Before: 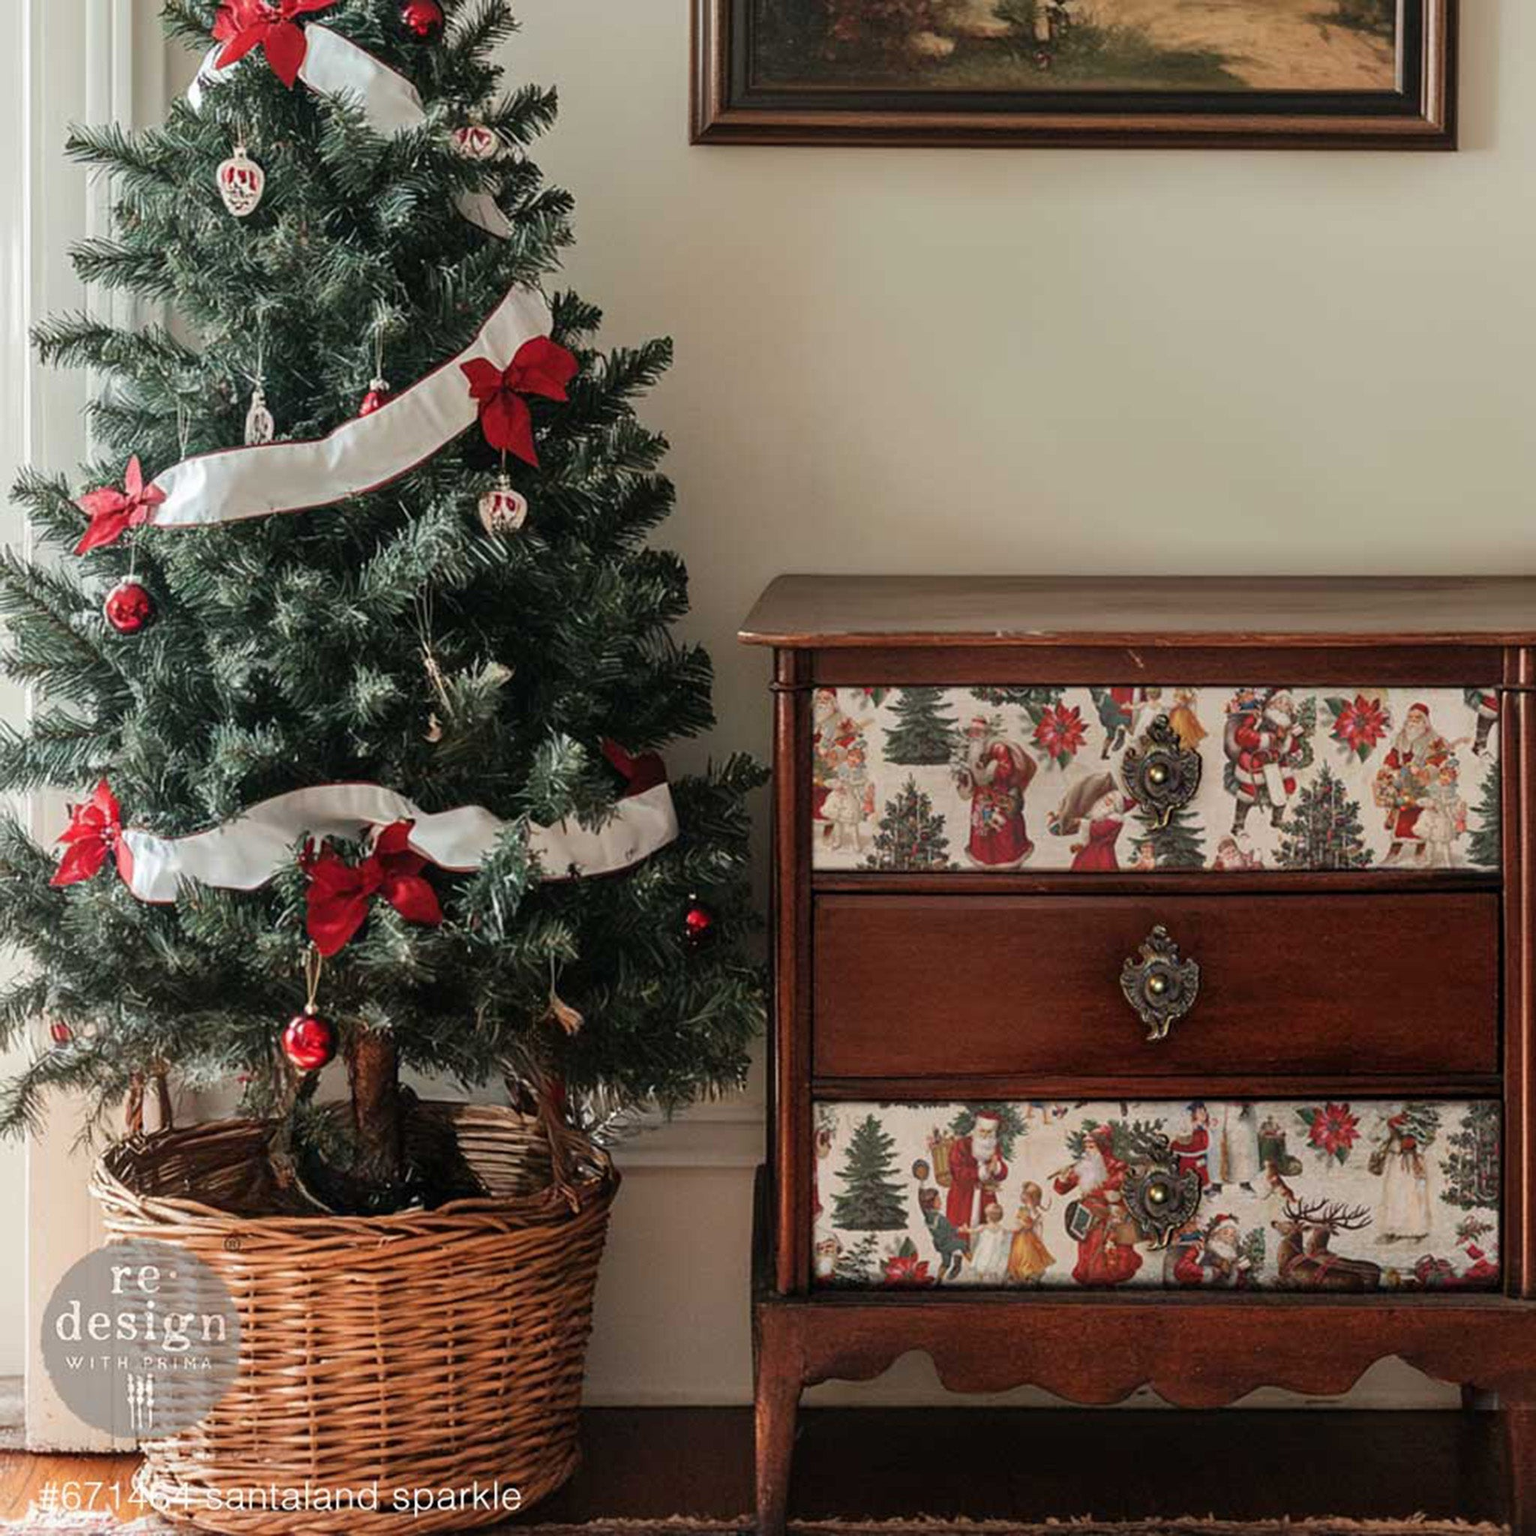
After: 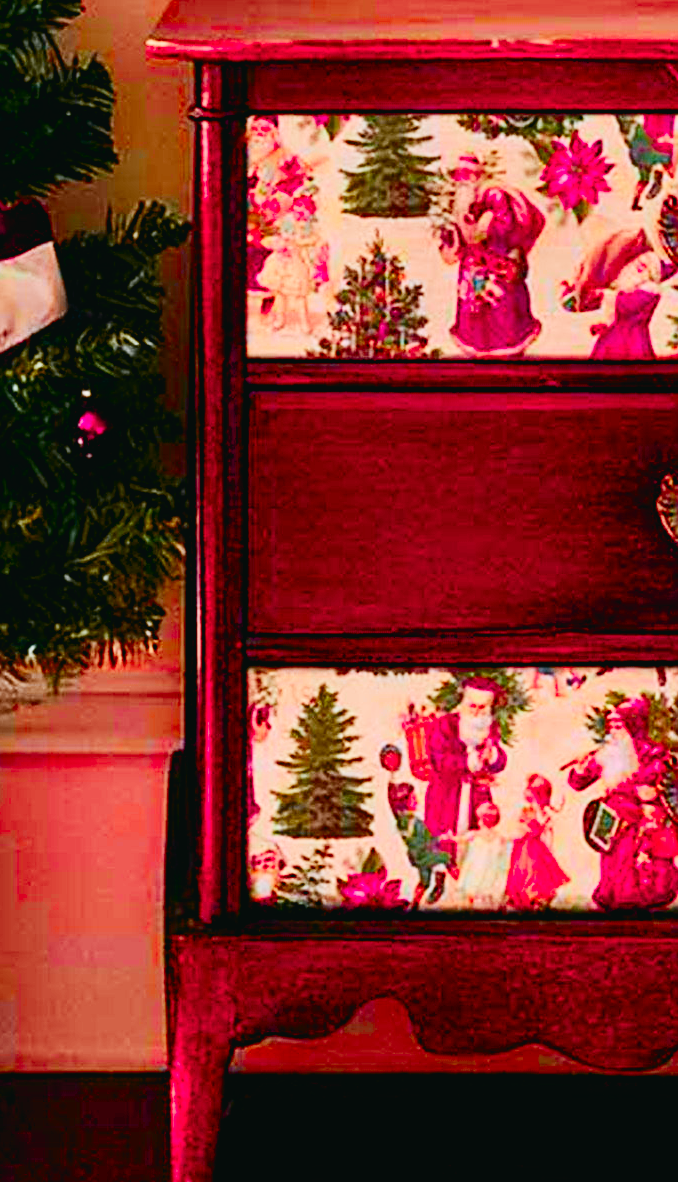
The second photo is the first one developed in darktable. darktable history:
exposure: black level correction 0.005, exposure 0.417 EV, compensate highlight preservation false
color zones: curves: ch1 [(0.24, 0.634) (0.75, 0.5)]; ch2 [(0.253, 0.437) (0.745, 0.491)], mix 102.12%
sharpen: on, module defaults
white balance: red 1.009, blue 1.027
color balance rgb: perceptual saturation grading › global saturation 24.74%, perceptual saturation grading › highlights -51.22%, perceptual saturation grading › mid-tones 19.16%, perceptual saturation grading › shadows 60.98%, global vibrance 50%
tone curve: curves: ch0 [(0, 0.028) (0.037, 0.05) (0.123, 0.108) (0.19, 0.164) (0.269, 0.247) (0.475, 0.533) (0.595, 0.695) (0.718, 0.823) (0.855, 0.913) (1, 0.982)]; ch1 [(0, 0) (0.243, 0.245) (0.427, 0.41) (0.493, 0.481) (0.505, 0.502) (0.536, 0.545) (0.56, 0.582) (0.611, 0.644) (0.769, 0.807) (1, 1)]; ch2 [(0, 0) (0.249, 0.216) (0.349, 0.321) (0.424, 0.442) (0.476, 0.483) (0.498, 0.499) (0.517, 0.519) (0.532, 0.55) (0.569, 0.608) (0.614, 0.661) (0.706, 0.75) (0.808, 0.809) (0.991, 0.968)], color space Lab, independent channels, preserve colors none
crop: left 40.878%, top 39.176%, right 25.993%, bottom 3.081%
filmic rgb: white relative exposure 3.8 EV, hardness 4.35
